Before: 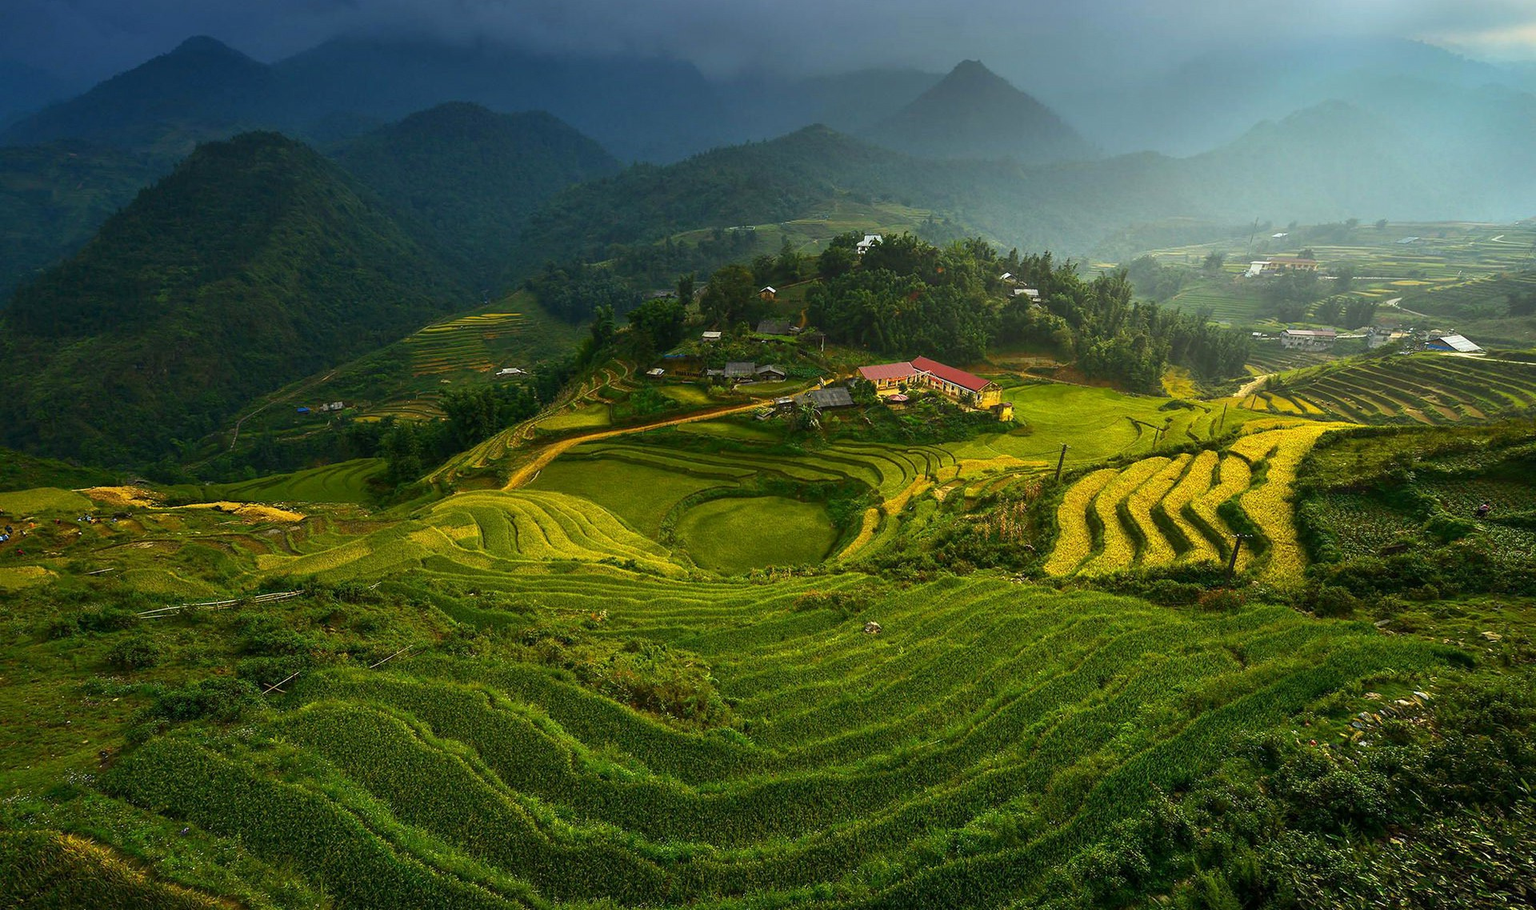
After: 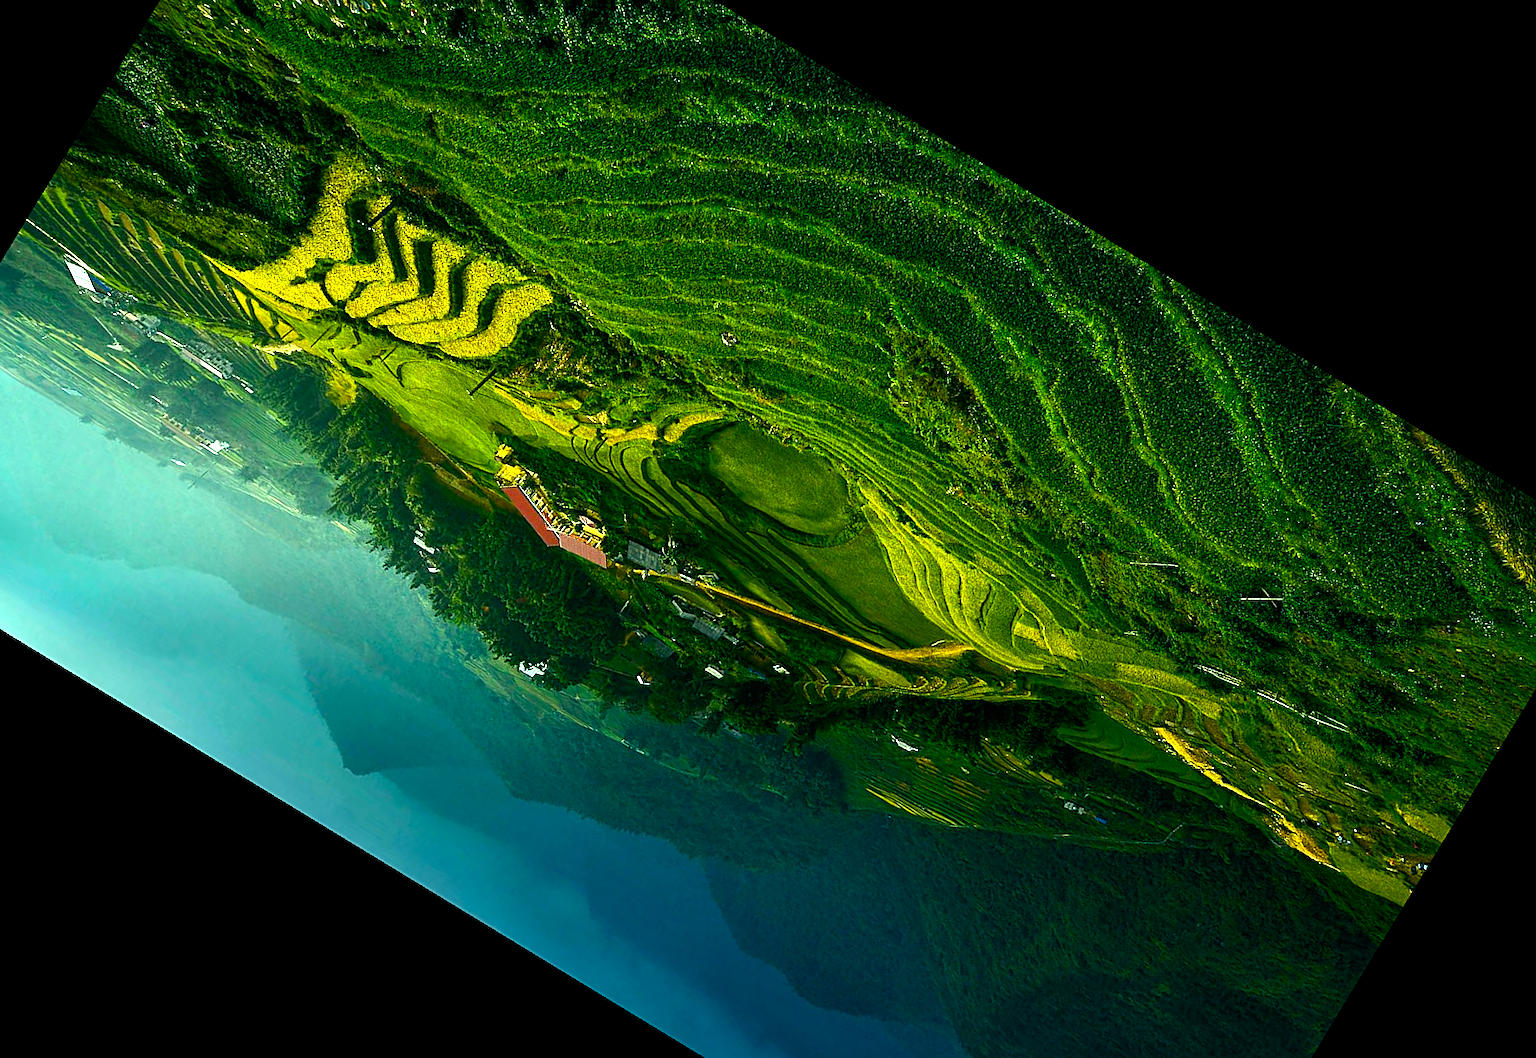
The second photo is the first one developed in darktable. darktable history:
color balance rgb: shadows lift › luminance -7.7%, shadows lift › chroma 2.13%, shadows lift › hue 165.27°, power › luminance -7.77%, power › chroma 1.1%, power › hue 215.88°, highlights gain › luminance 15.15%, highlights gain › chroma 7%, highlights gain › hue 125.57°, global offset › luminance -0.33%, global offset › chroma 0.11%, global offset › hue 165.27°, perceptual saturation grading › global saturation 24.42%, perceptual saturation grading › highlights -24.42%, perceptual saturation grading › mid-tones 24.42%, perceptual saturation grading › shadows 40%, perceptual brilliance grading › global brilliance -5%, perceptual brilliance grading › highlights 24.42%, perceptual brilliance grading › mid-tones 7%, perceptual brilliance grading › shadows -5%
sharpen: on, module defaults
crop and rotate: angle 148.68°, left 9.111%, top 15.603%, right 4.588%, bottom 17.041%
